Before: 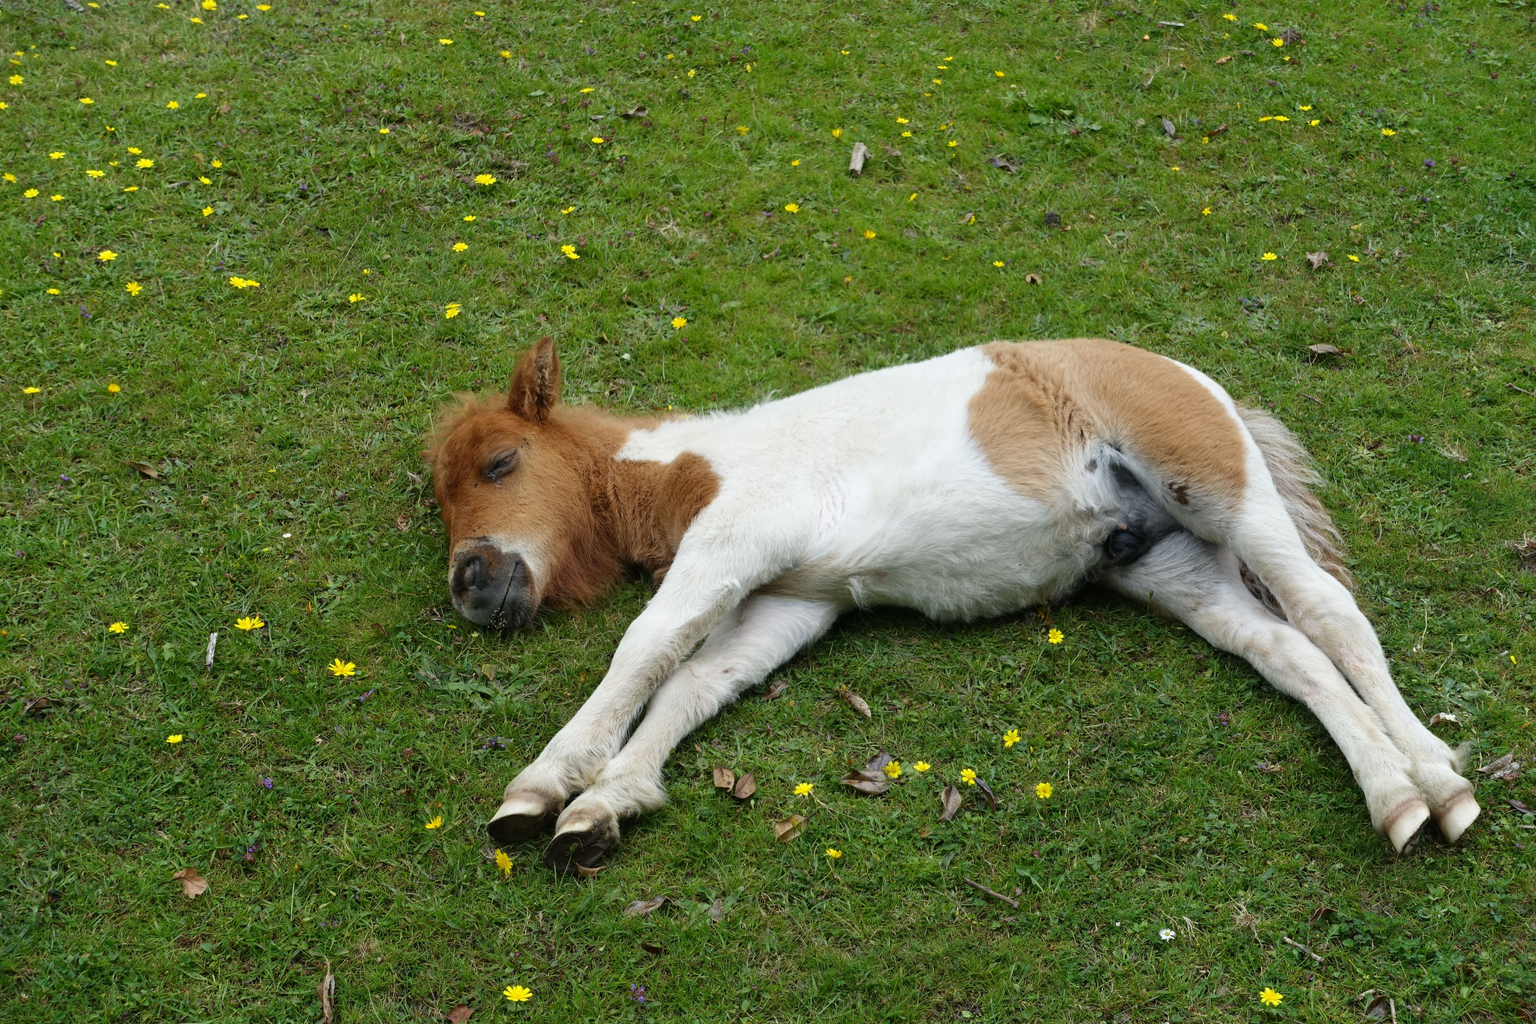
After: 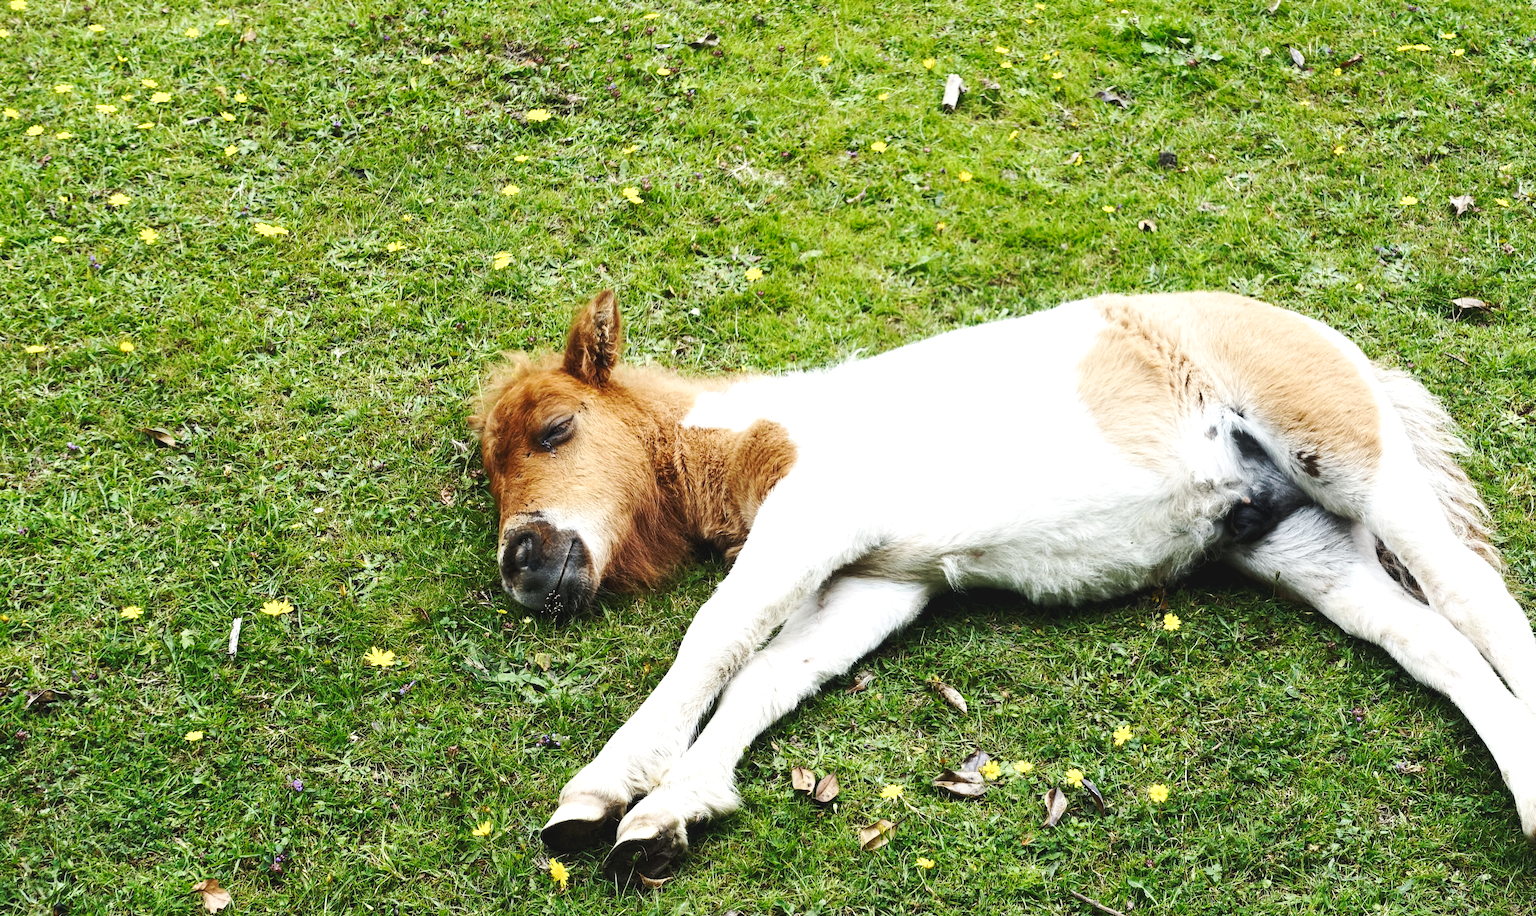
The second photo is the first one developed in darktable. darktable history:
base curve: curves: ch0 [(0, 0.007) (0.028, 0.063) (0.121, 0.311) (0.46, 0.743) (0.859, 0.957) (1, 1)], preserve colors none
tone equalizer: -8 EV -1.12 EV, -7 EV -1.04 EV, -6 EV -0.905 EV, -5 EV -0.578 EV, -3 EV 0.609 EV, -2 EV 0.866 EV, -1 EV 1.01 EV, +0 EV 1.07 EV, edges refinement/feathering 500, mask exposure compensation -1.57 EV, preserve details no
exposure: black level correction 0.004, exposure 0.015 EV, compensate highlight preservation false
crop: top 7.409%, right 9.874%, bottom 11.909%
local contrast: highlights 101%, shadows 97%, detail 119%, midtone range 0.2
